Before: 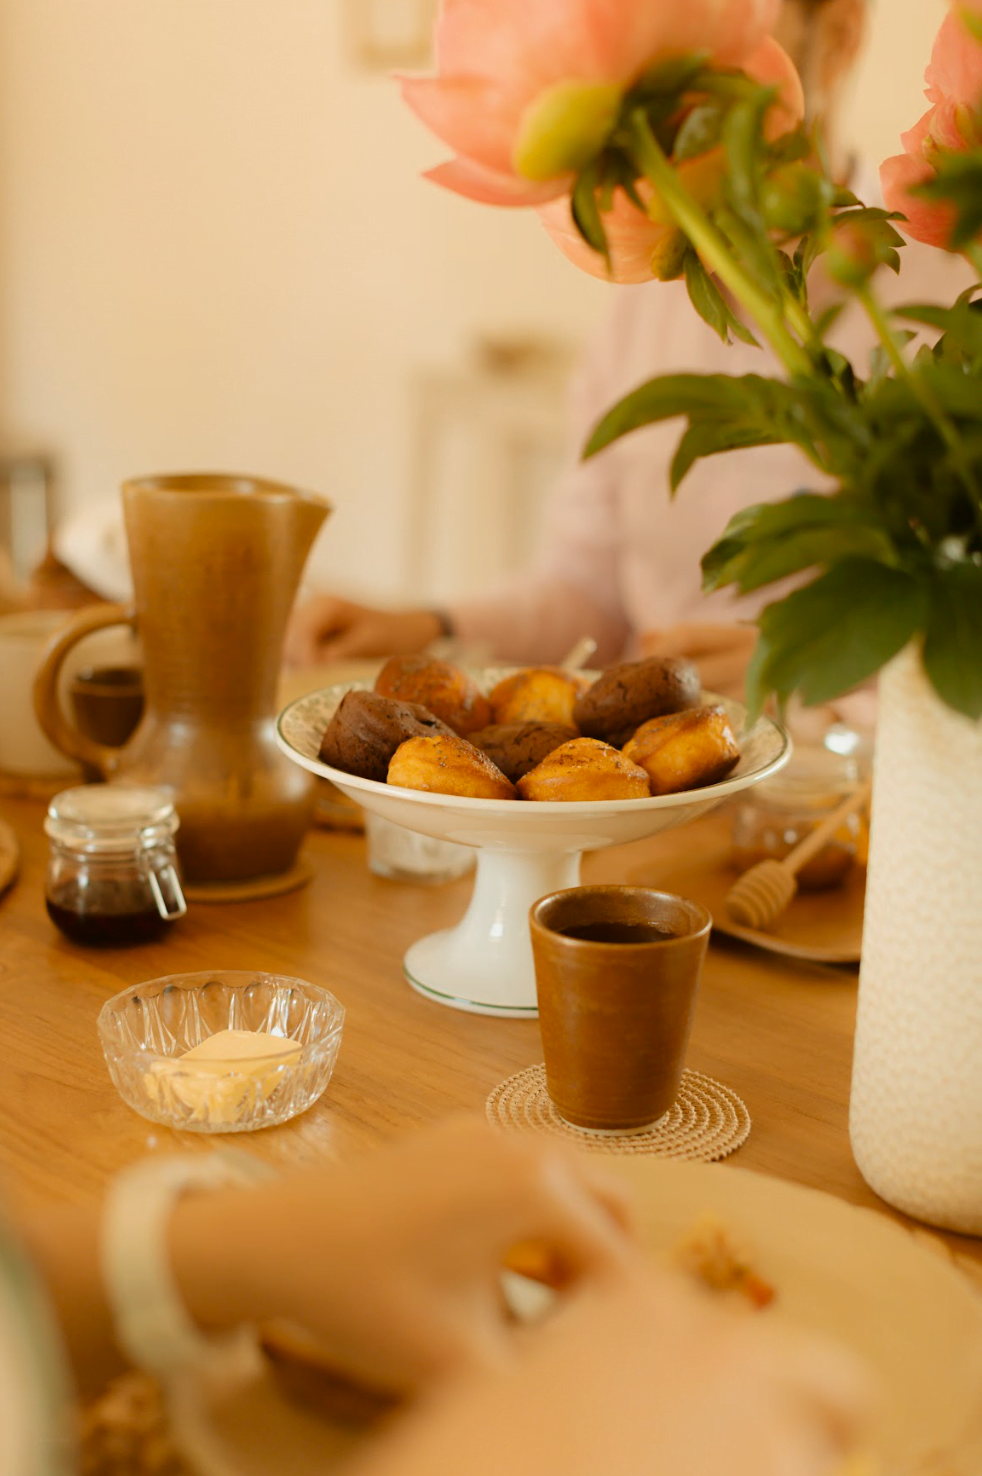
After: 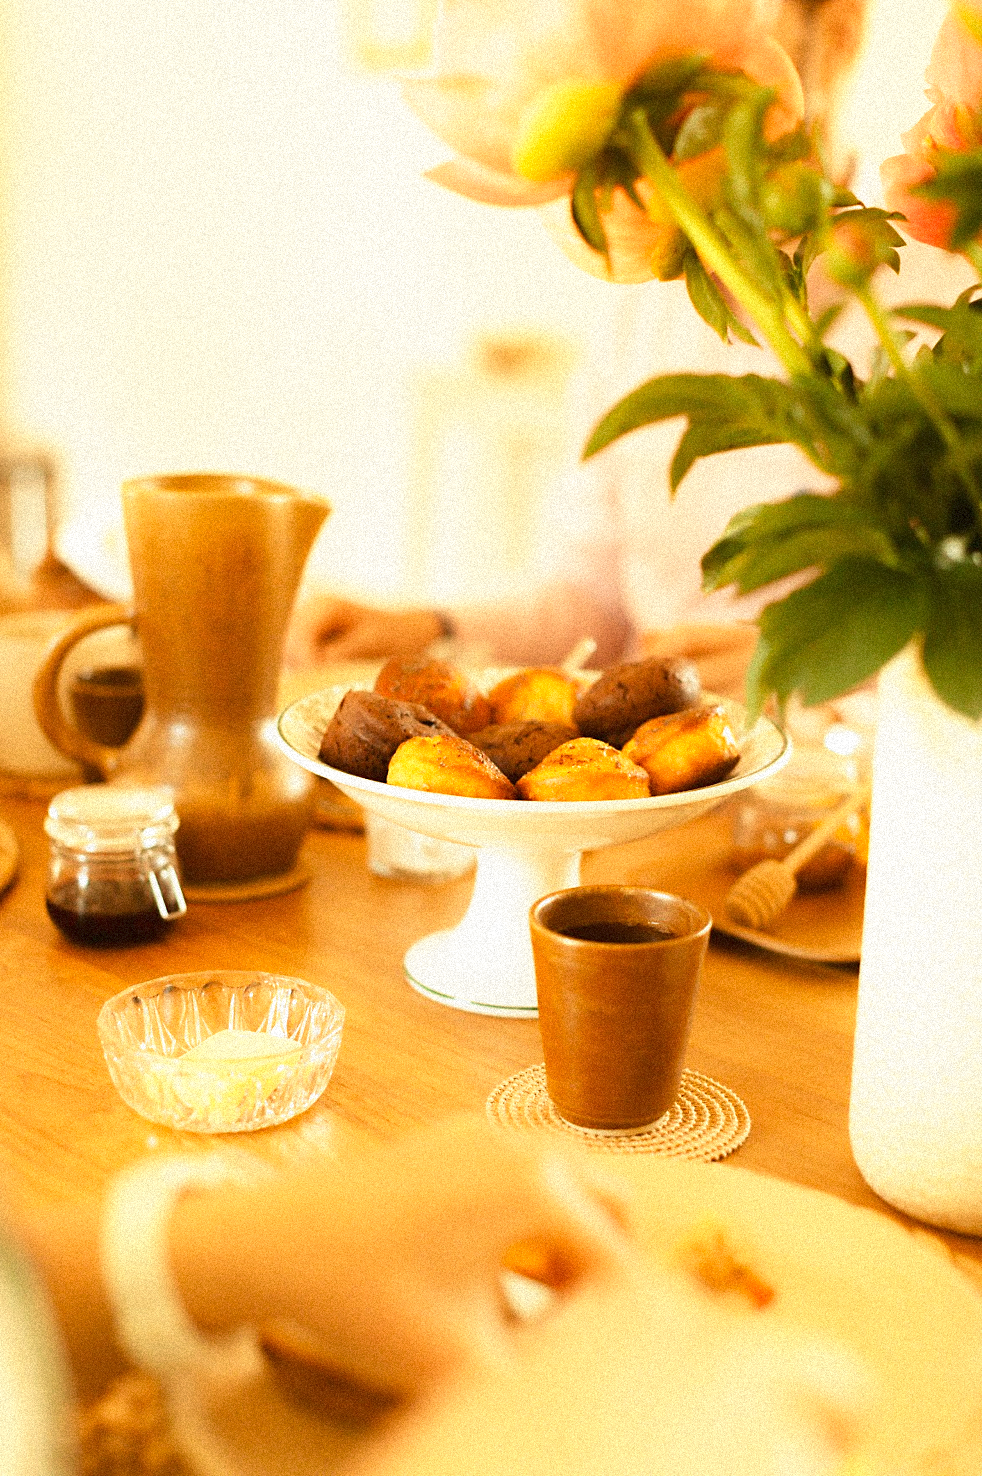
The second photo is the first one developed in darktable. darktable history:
base curve: curves: ch0 [(0, 0) (0.495, 0.917) (1, 1)], preserve colors none
shadows and highlights: shadows 30.86, highlights 0, soften with gaussian
grain: coarseness 9.38 ISO, strength 34.99%, mid-tones bias 0%
sharpen: radius 1.458, amount 0.398, threshold 1.271
